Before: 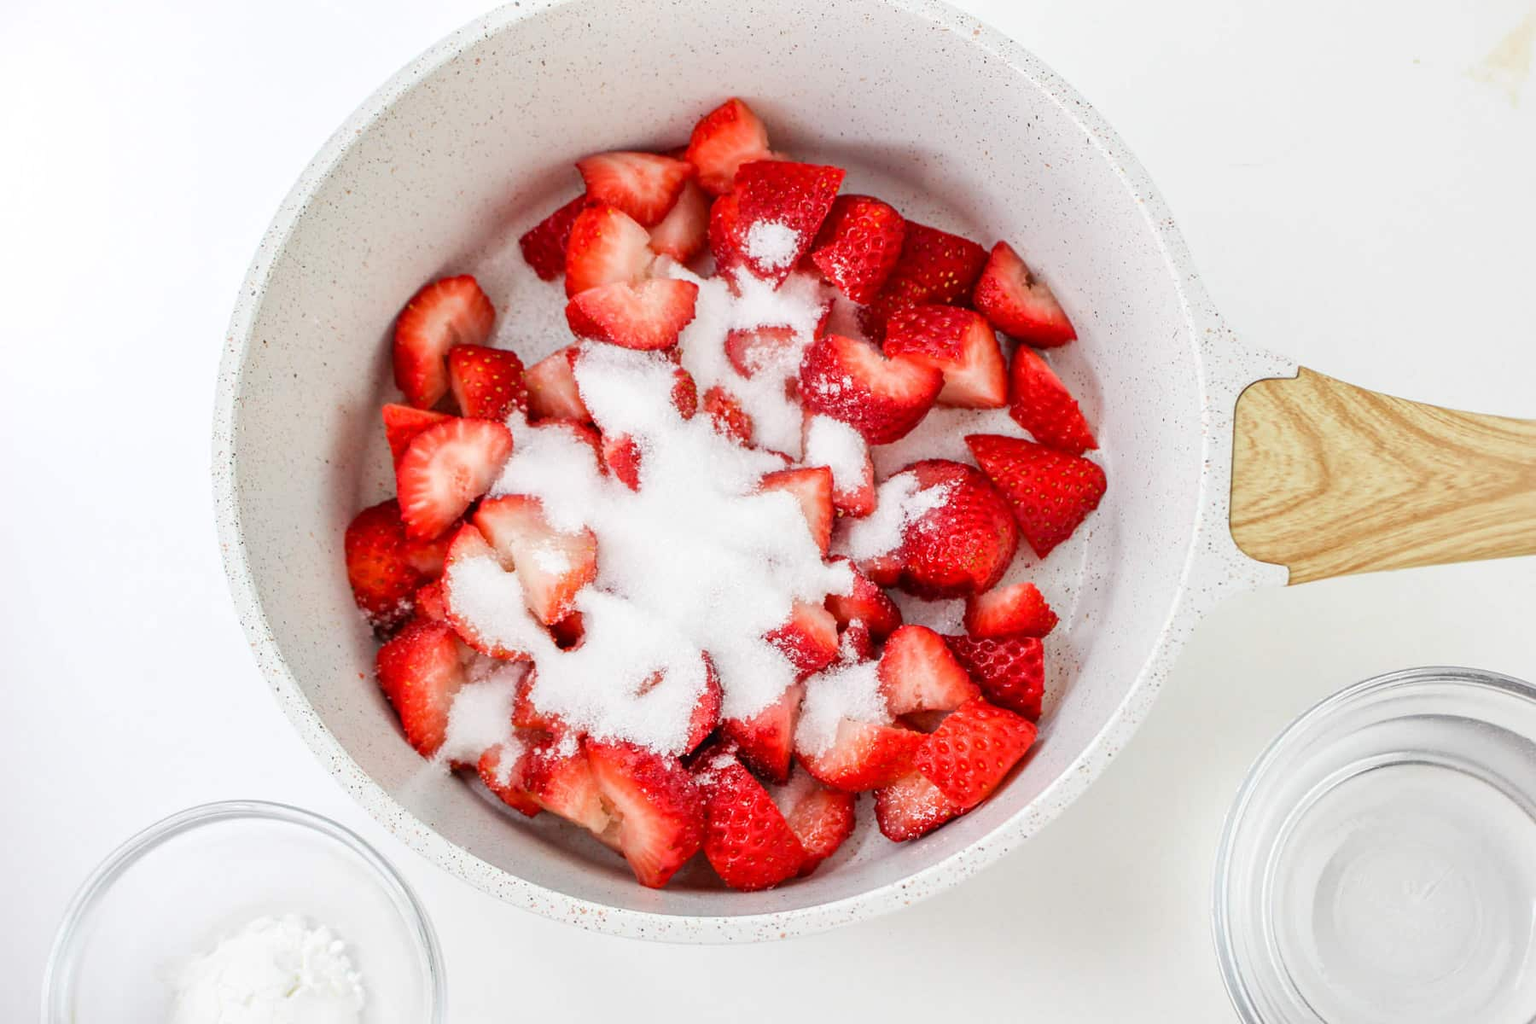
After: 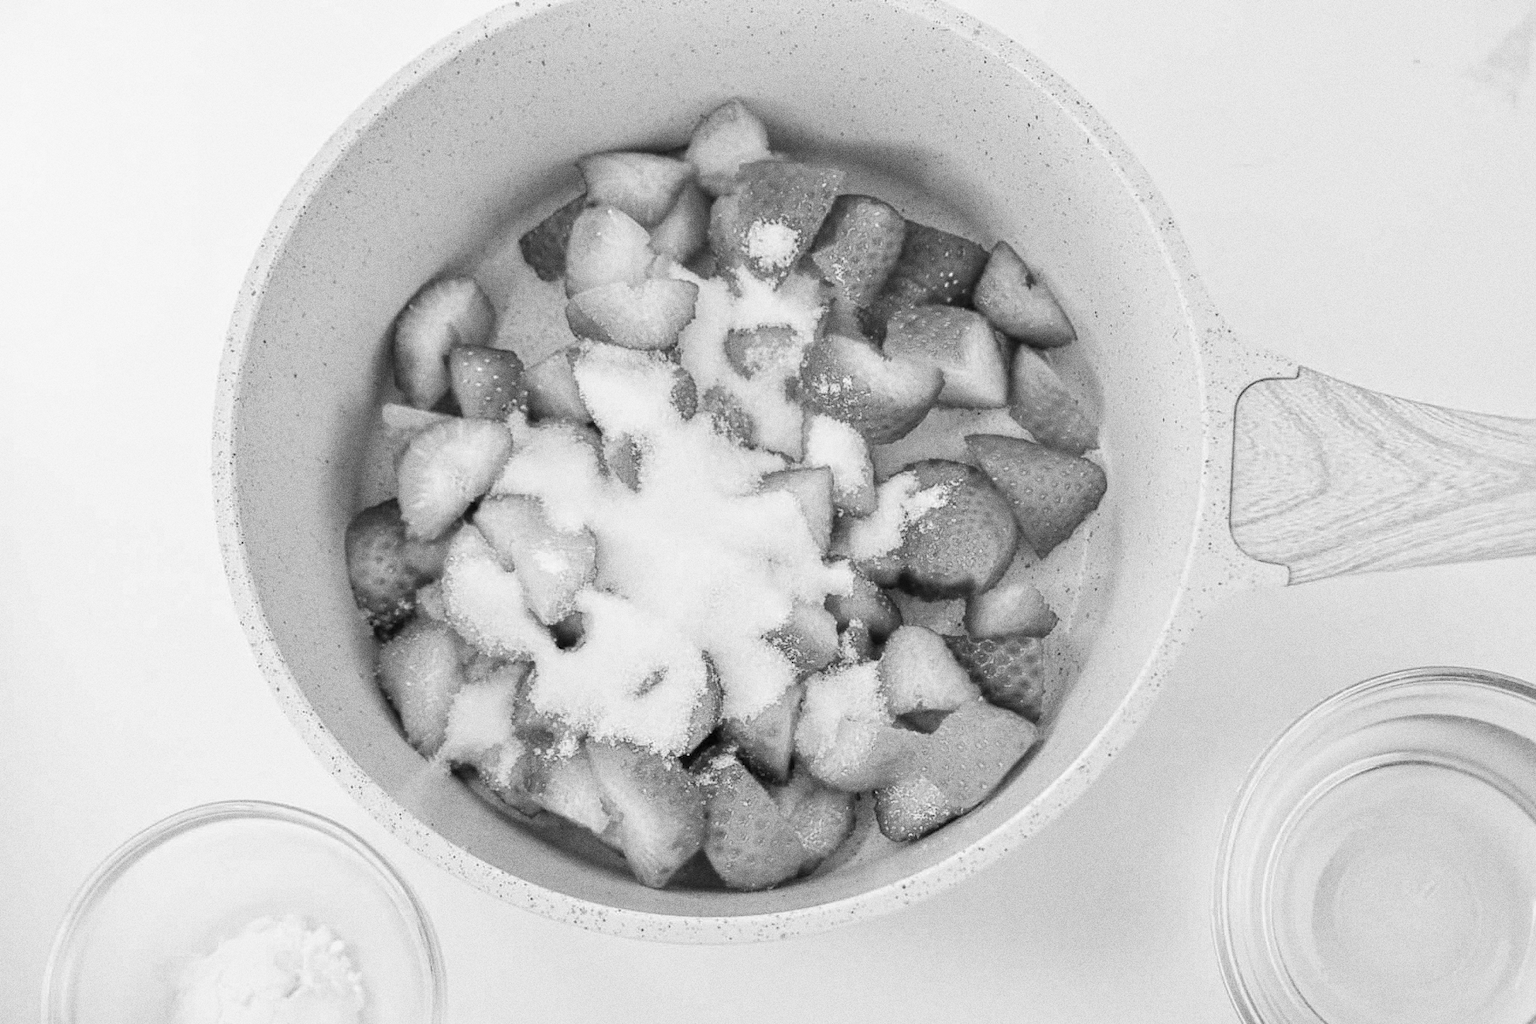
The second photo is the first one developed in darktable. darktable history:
color calibration: illuminant as shot in camera, x 0.358, y 0.373, temperature 4628.91 K
monochrome: a 73.58, b 64.21
color zones: curves: ch0 [(0.018, 0.548) (0.197, 0.654) (0.425, 0.447) (0.605, 0.658) (0.732, 0.579)]; ch1 [(0.105, 0.531) (0.224, 0.531) (0.386, 0.39) (0.618, 0.456) (0.732, 0.456) (0.956, 0.421)]; ch2 [(0.039, 0.583) (0.215, 0.465) (0.399, 0.544) (0.465, 0.548) (0.614, 0.447) (0.724, 0.43) (0.882, 0.623) (0.956, 0.632)]
grain: coarseness 0.09 ISO, strength 40%
